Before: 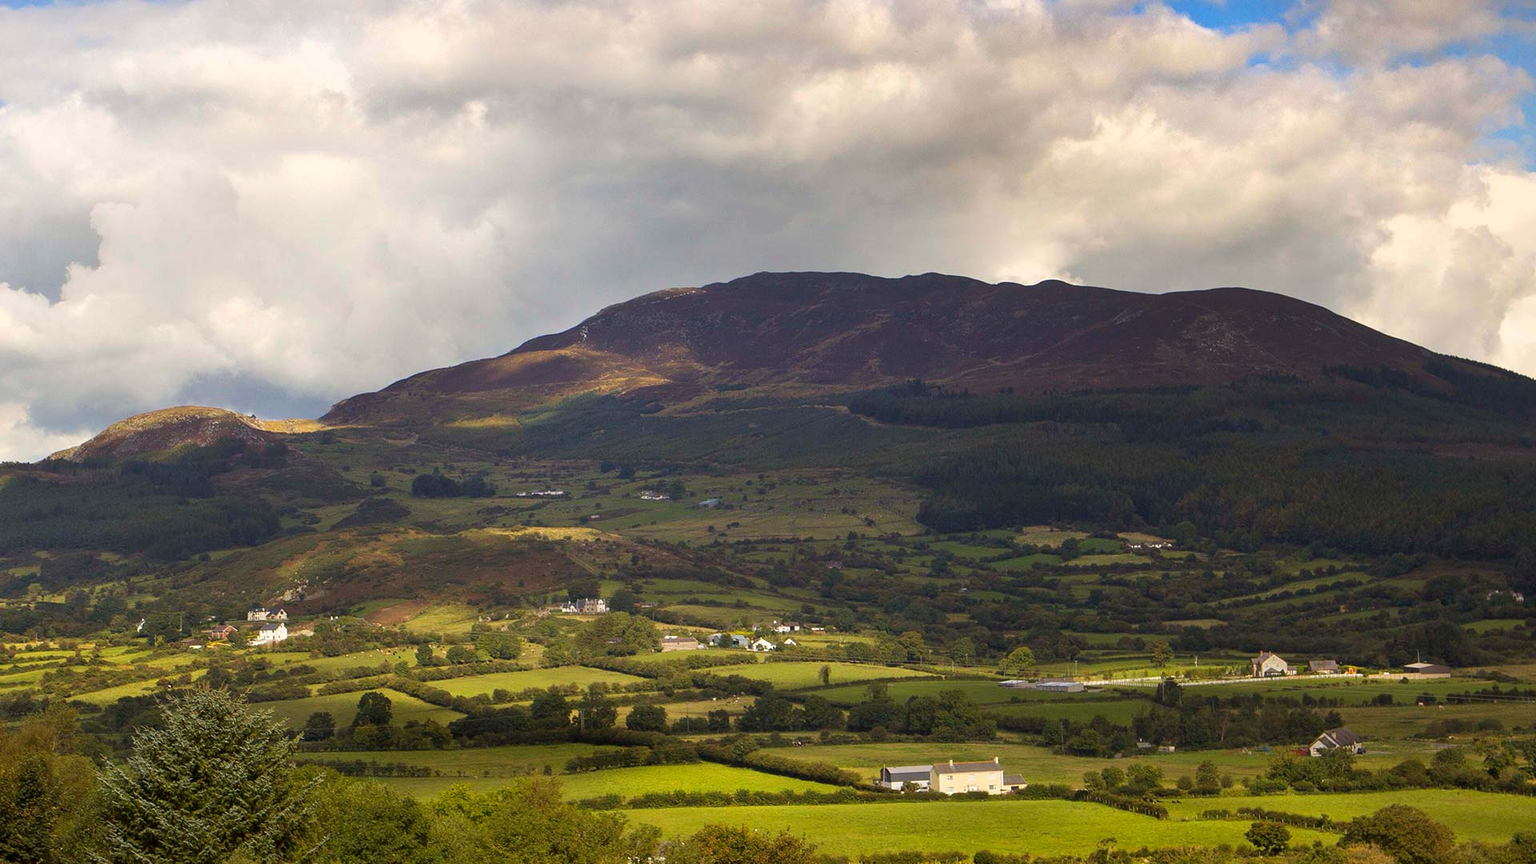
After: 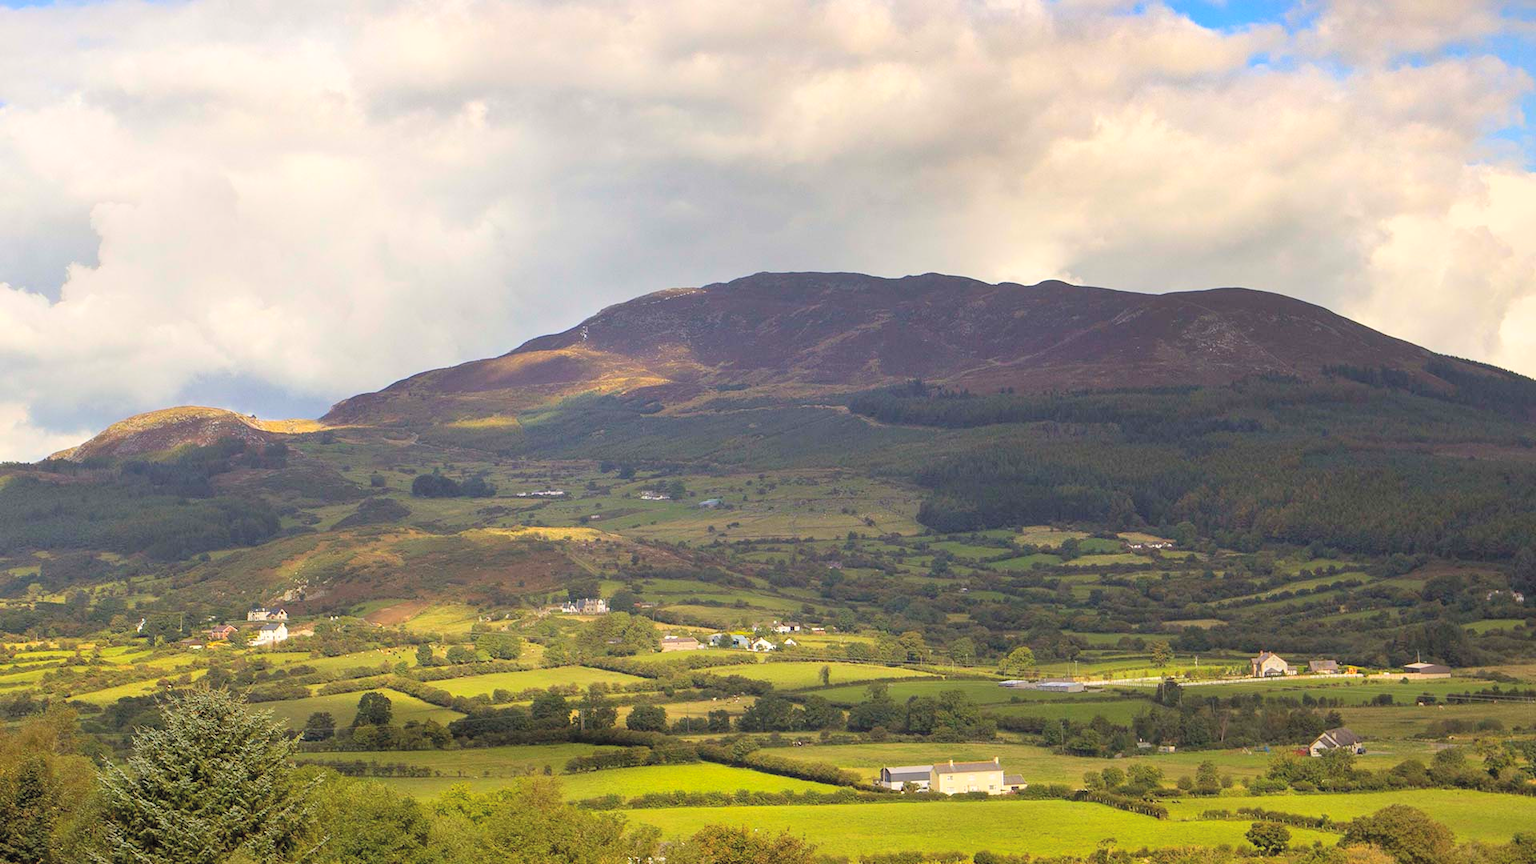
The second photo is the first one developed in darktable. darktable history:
contrast brightness saturation: contrast 0.104, brightness 0.309, saturation 0.149
